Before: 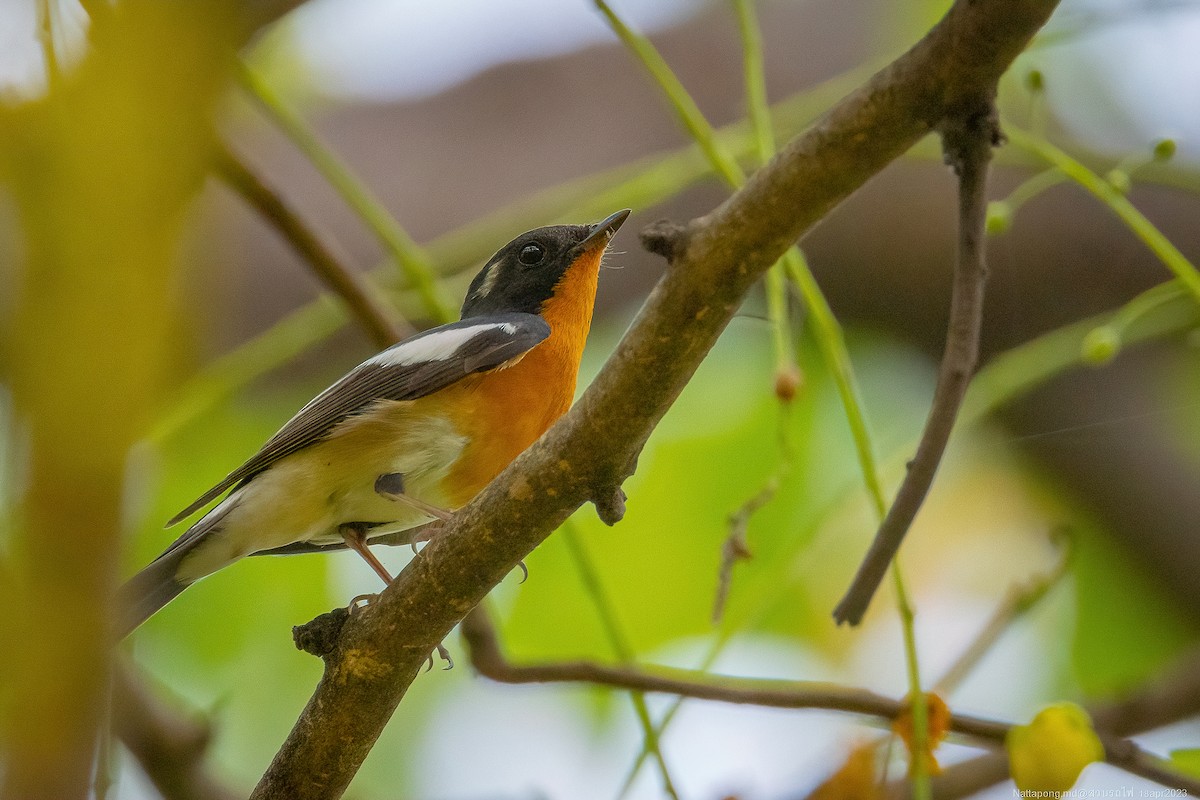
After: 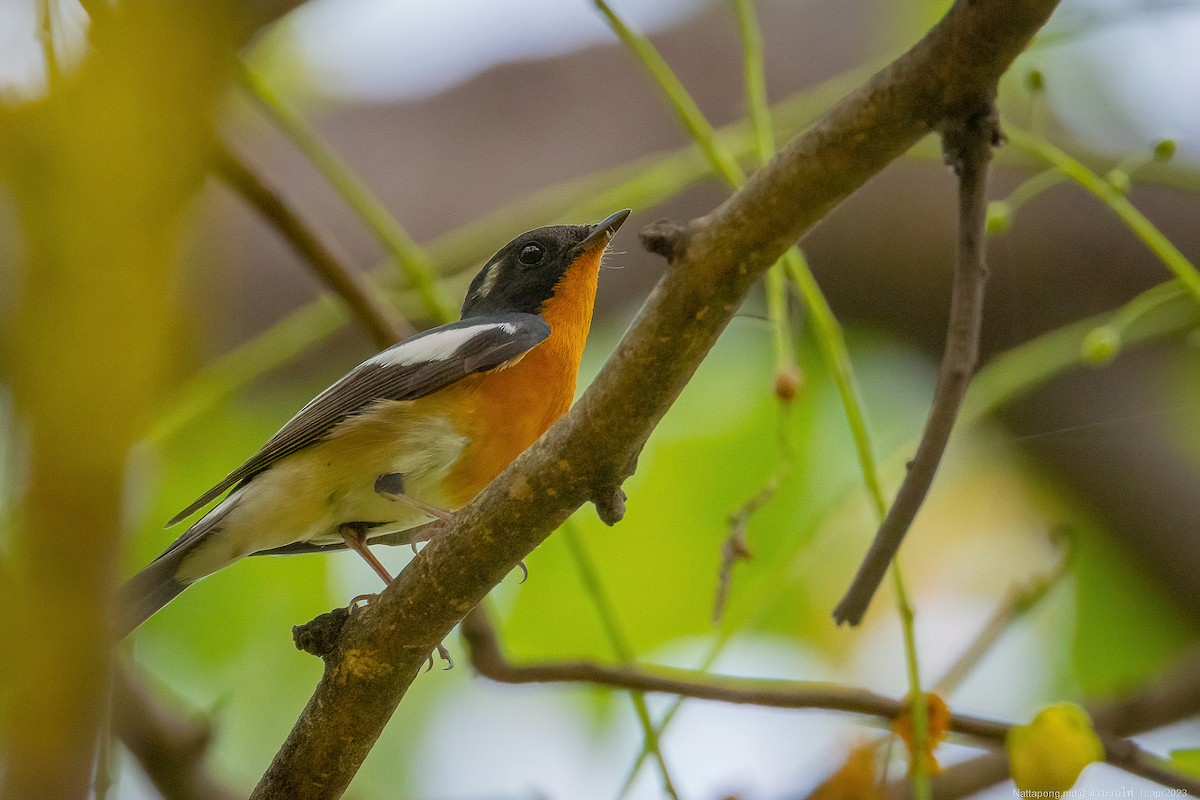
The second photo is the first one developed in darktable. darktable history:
exposure: exposure -0.049 EV, compensate highlight preservation false
